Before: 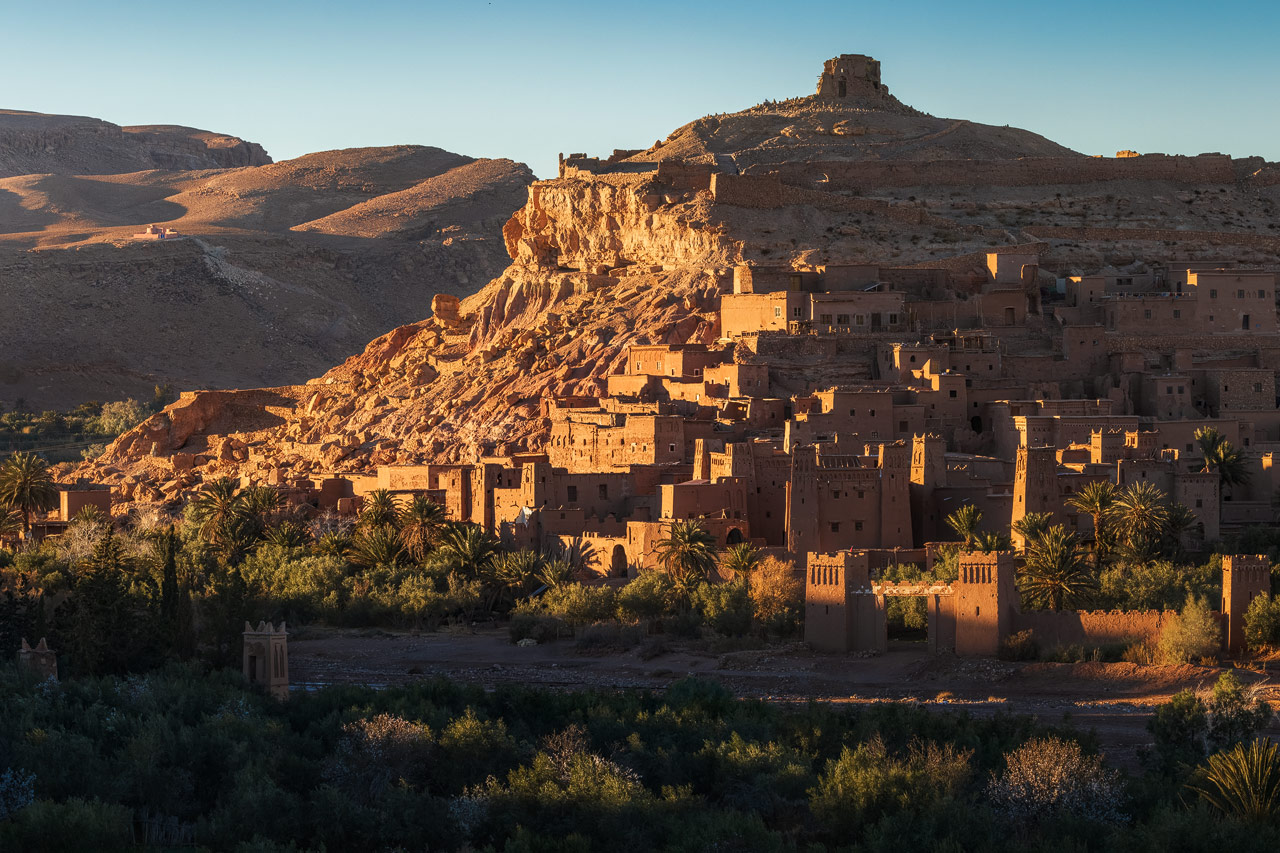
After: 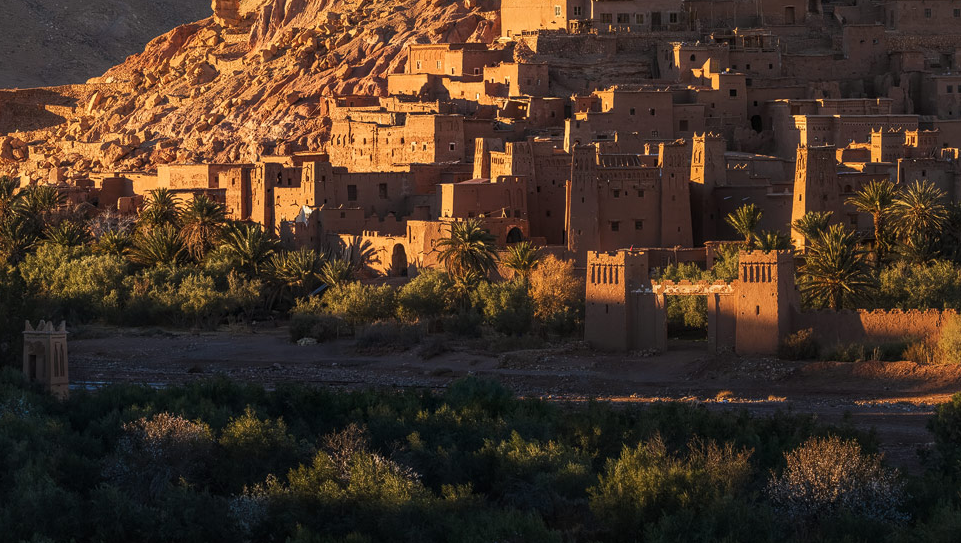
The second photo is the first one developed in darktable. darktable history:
crop and rotate: left 17.201%, top 35.5%, right 7.645%, bottom 0.834%
